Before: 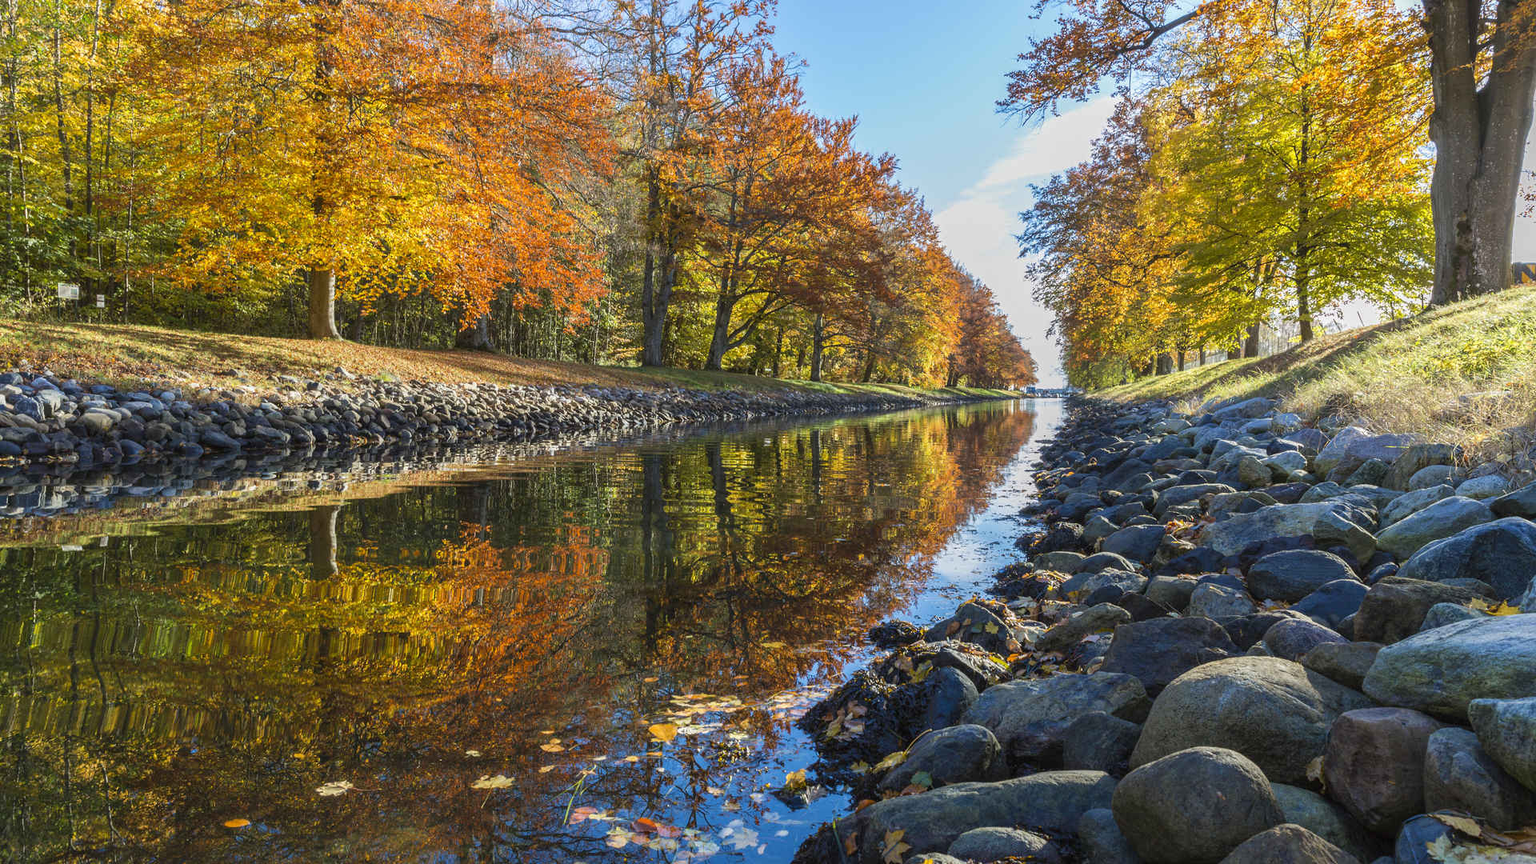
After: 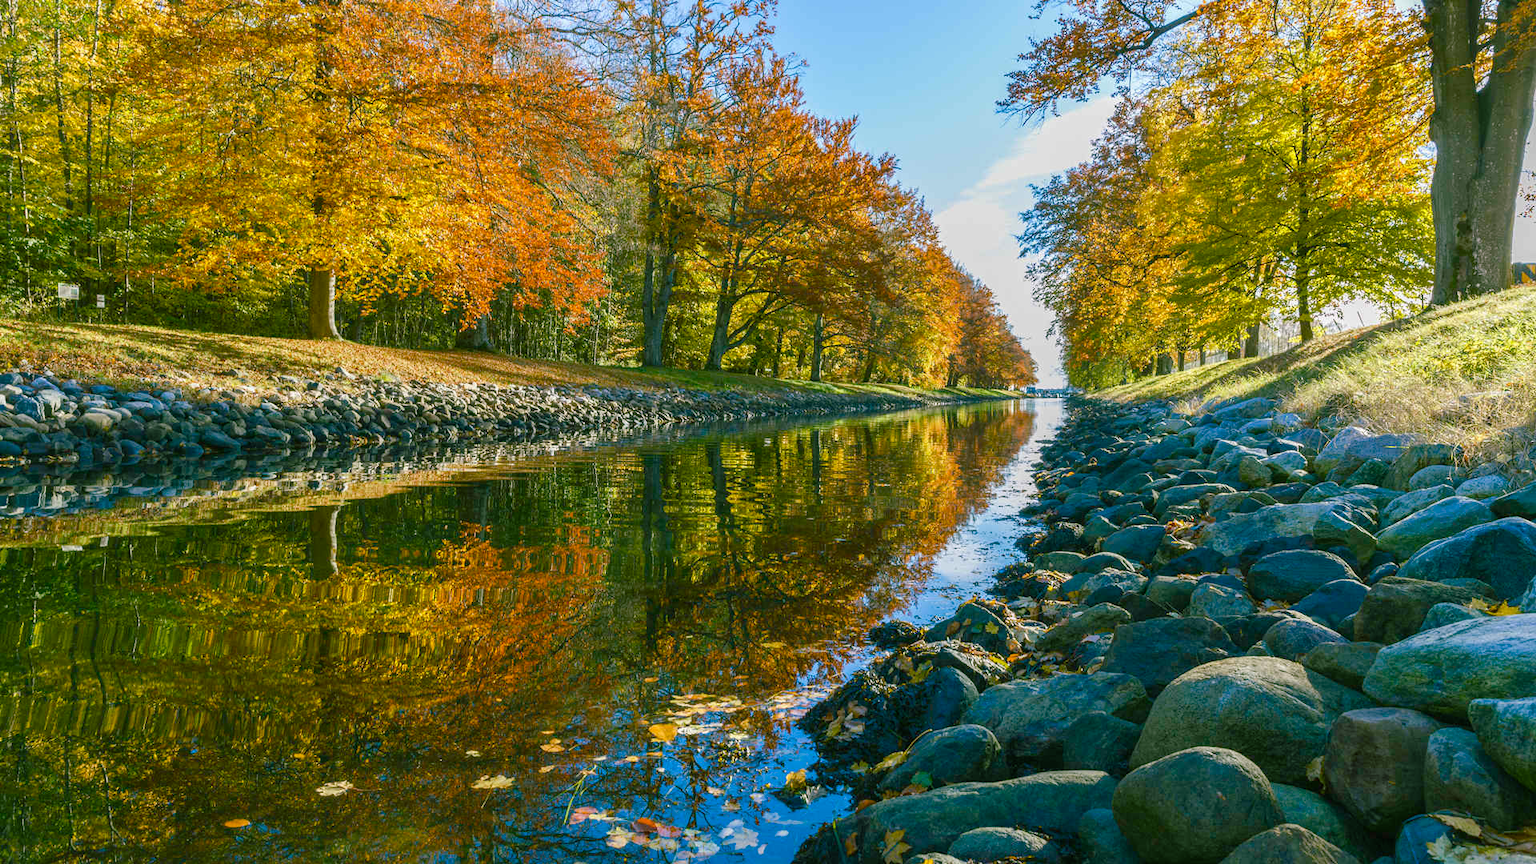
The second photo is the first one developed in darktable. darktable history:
color balance rgb: shadows lift › chroma 11.726%, shadows lift › hue 131.66°, perceptual saturation grading › global saturation 43.673%, perceptual saturation grading › highlights -50.403%, perceptual saturation grading › shadows 30.92%, global vibrance 20%
